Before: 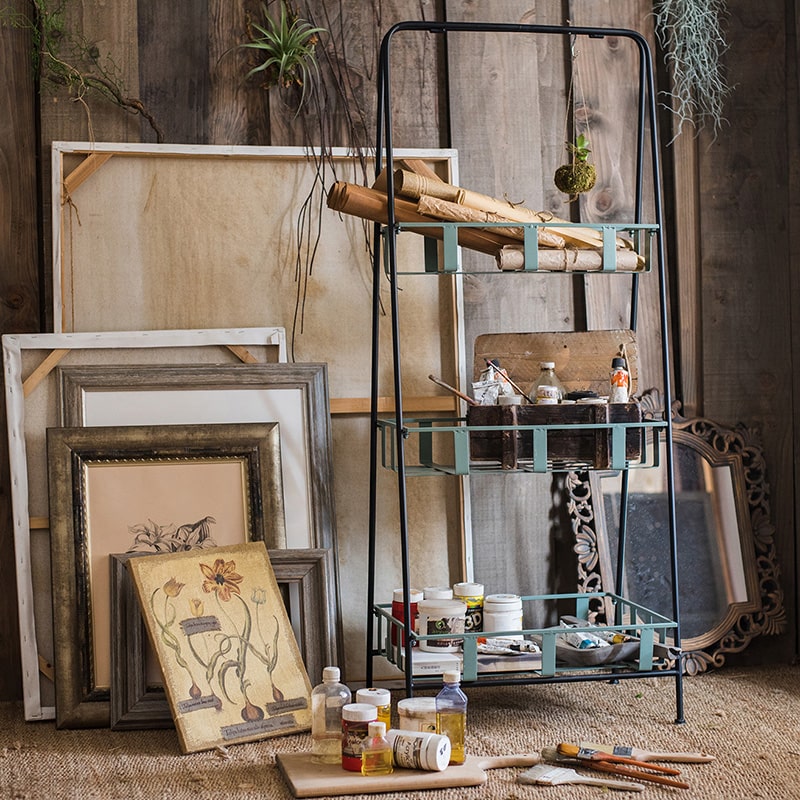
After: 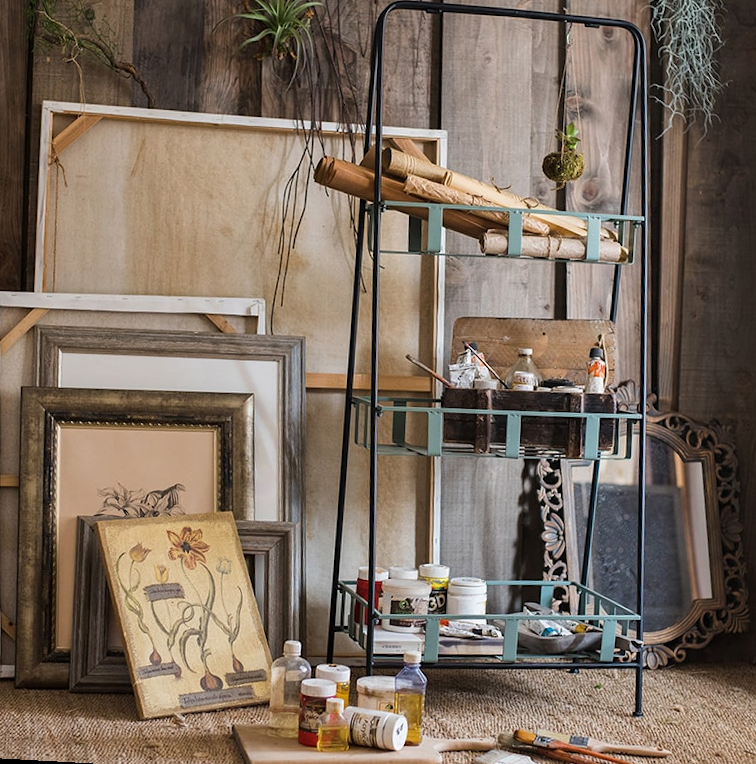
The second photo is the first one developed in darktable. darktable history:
crop and rotate: angle -3.15°, left 5.425%, top 5.18%, right 4.772%, bottom 4.097%
